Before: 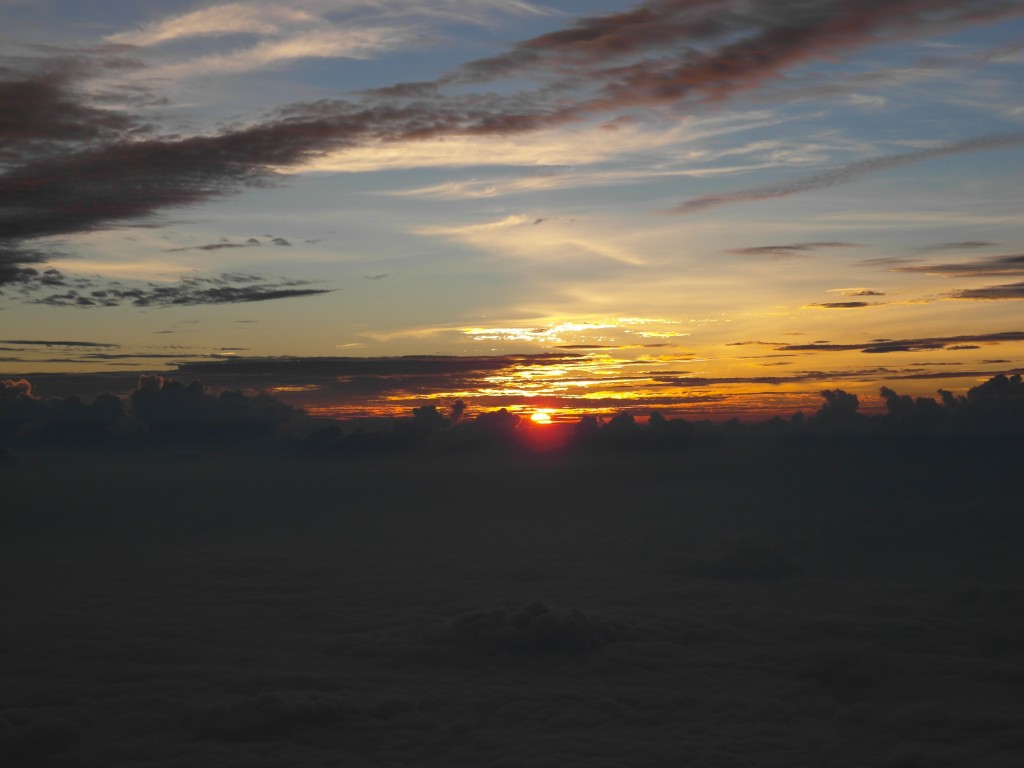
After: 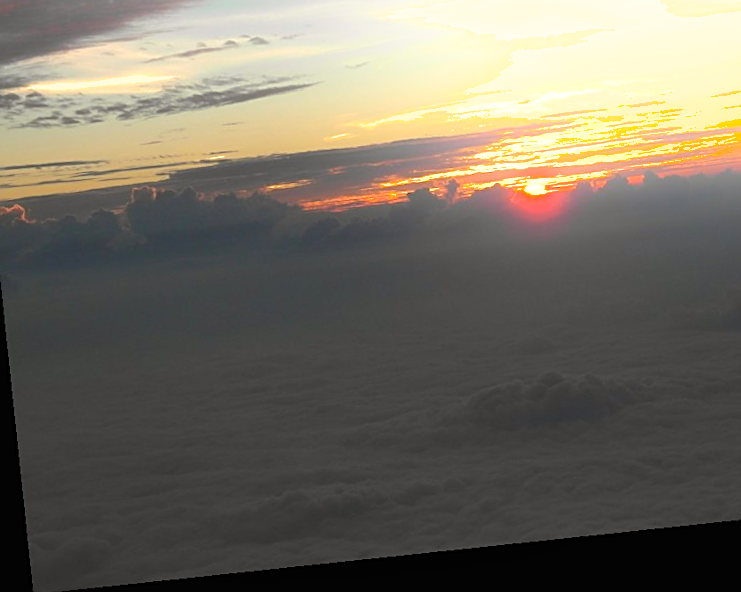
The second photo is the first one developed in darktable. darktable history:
rotate and perspective: rotation -6.83°, automatic cropping off
crop and rotate: angle -0.82°, left 3.85%, top 31.828%, right 27.992%
exposure: black level correction 0, exposure 1.35 EV, compensate exposure bias true, compensate highlight preservation false
haze removal: strength -0.1, adaptive false
shadows and highlights: shadows 30
sharpen: on, module defaults
bloom: size 16%, threshold 98%, strength 20%
